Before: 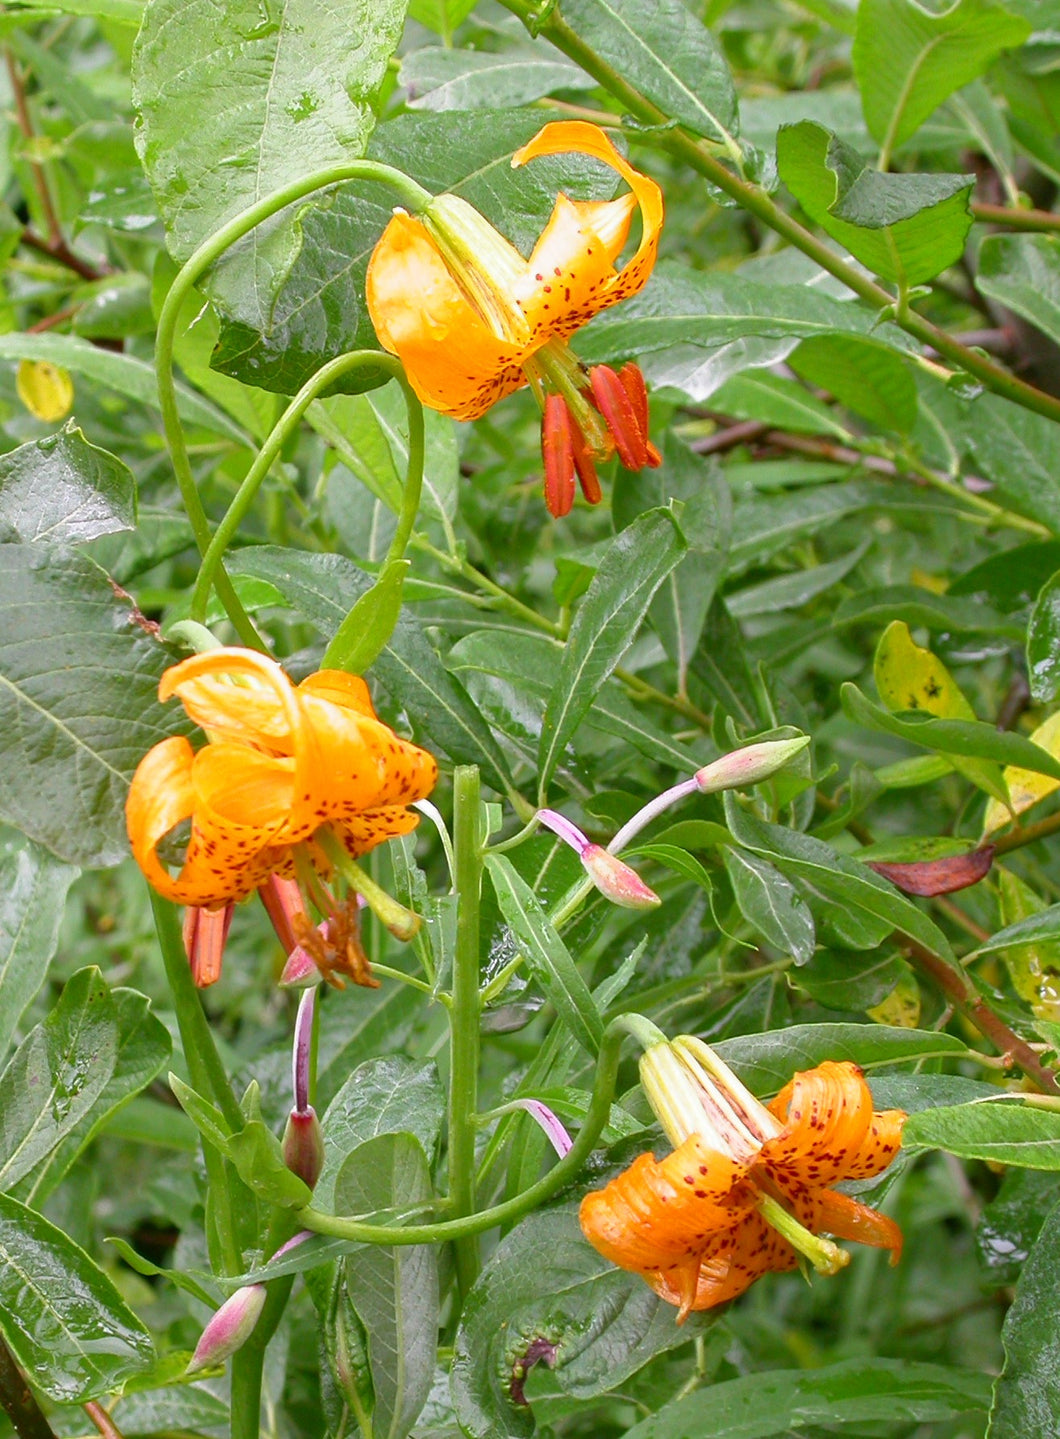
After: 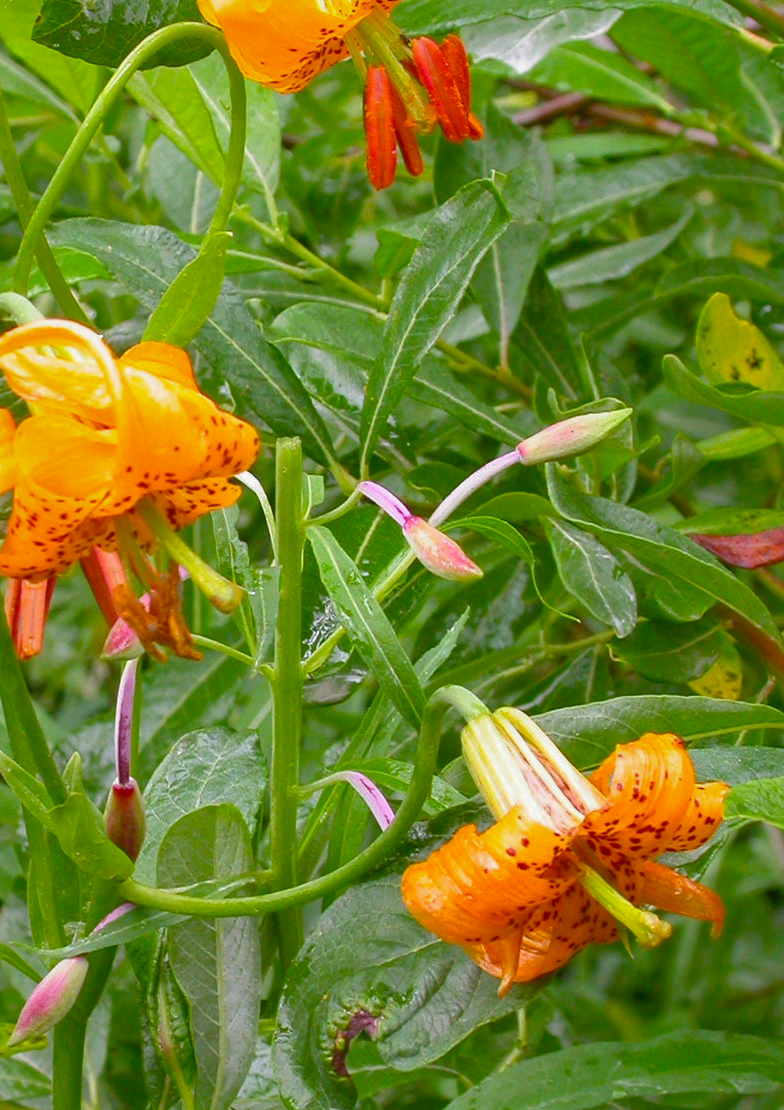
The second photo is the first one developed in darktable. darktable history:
color balance rgb: linear chroma grading › shadows -8%, linear chroma grading › global chroma 10%, perceptual saturation grading › global saturation 2%, perceptual saturation grading › highlights -2%, perceptual saturation grading › mid-tones 4%, perceptual saturation grading › shadows 8%, perceptual brilliance grading › global brilliance 2%, perceptual brilliance grading › highlights -4%, global vibrance 16%, saturation formula JzAzBz (2021)
crop: left 16.871%, top 22.857%, right 9.116%
shadows and highlights: on, module defaults
